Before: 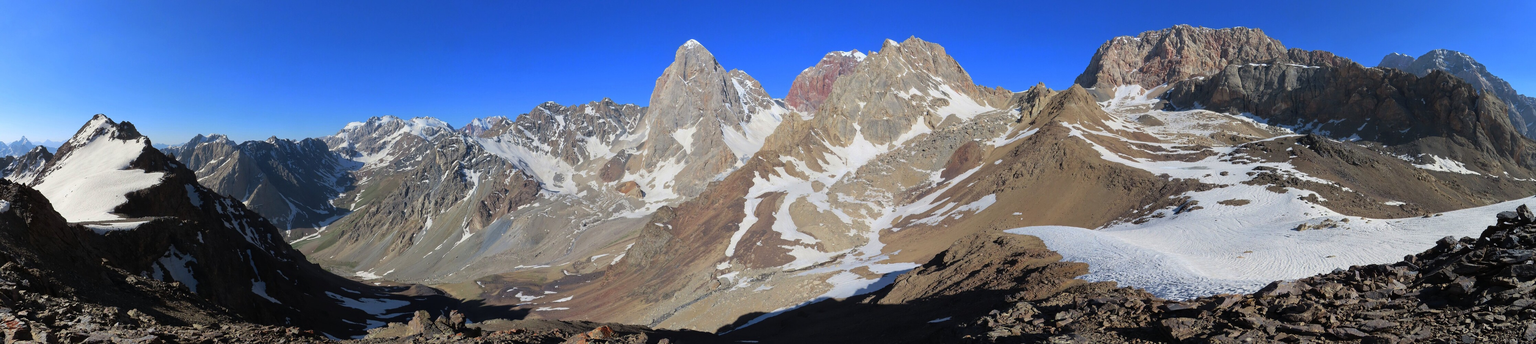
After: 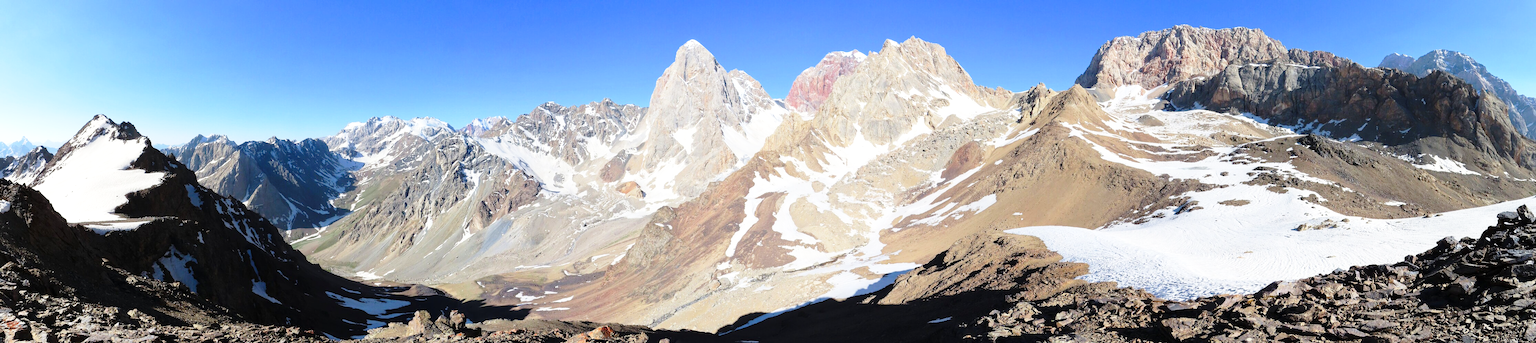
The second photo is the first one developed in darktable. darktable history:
exposure: black level correction 0.001, exposure 0.5 EV, compensate exposure bias true, compensate highlight preservation false
base curve: curves: ch0 [(0, 0) (0.028, 0.03) (0.121, 0.232) (0.46, 0.748) (0.859, 0.968) (1, 1)], preserve colors none
